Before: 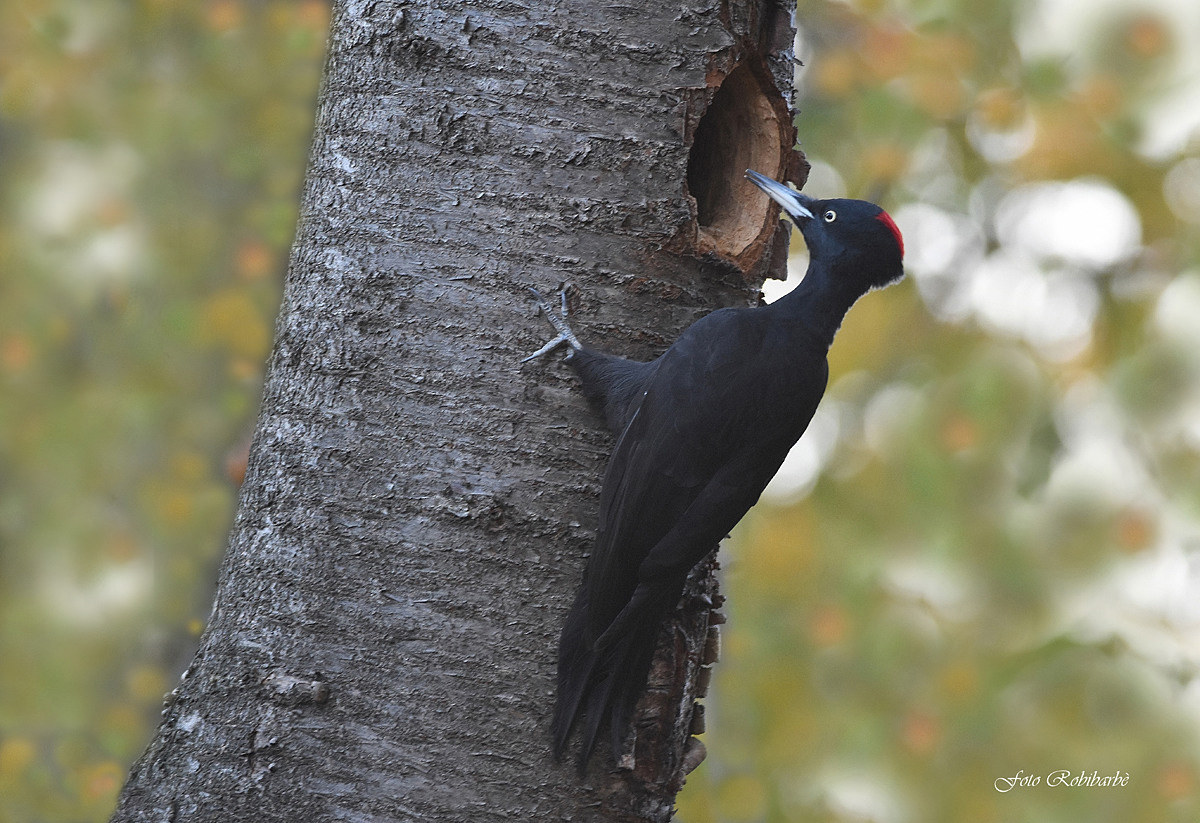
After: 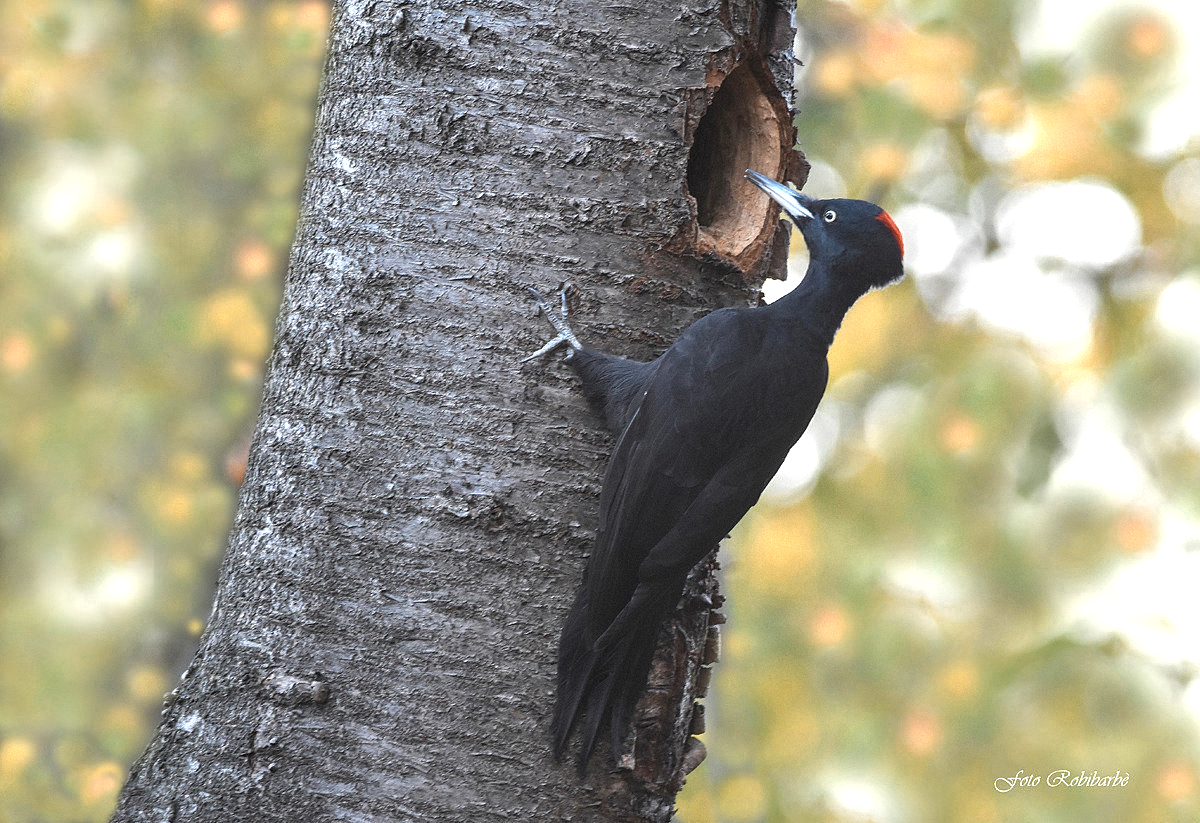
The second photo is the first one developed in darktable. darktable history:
exposure: exposure 0.563 EV, compensate highlight preservation false
color zones: curves: ch0 [(0.018, 0.548) (0.197, 0.654) (0.425, 0.447) (0.605, 0.658) (0.732, 0.579)]; ch1 [(0.105, 0.531) (0.224, 0.531) (0.386, 0.39) (0.618, 0.456) (0.732, 0.456) (0.956, 0.421)]; ch2 [(0.039, 0.583) (0.215, 0.465) (0.399, 0.544) (0.465, 0.548) (0.614, 0.447) (0.724, 0.43) (0.882, 0.623) (0.956, 0.632)]
local contrast: on, module defaults
